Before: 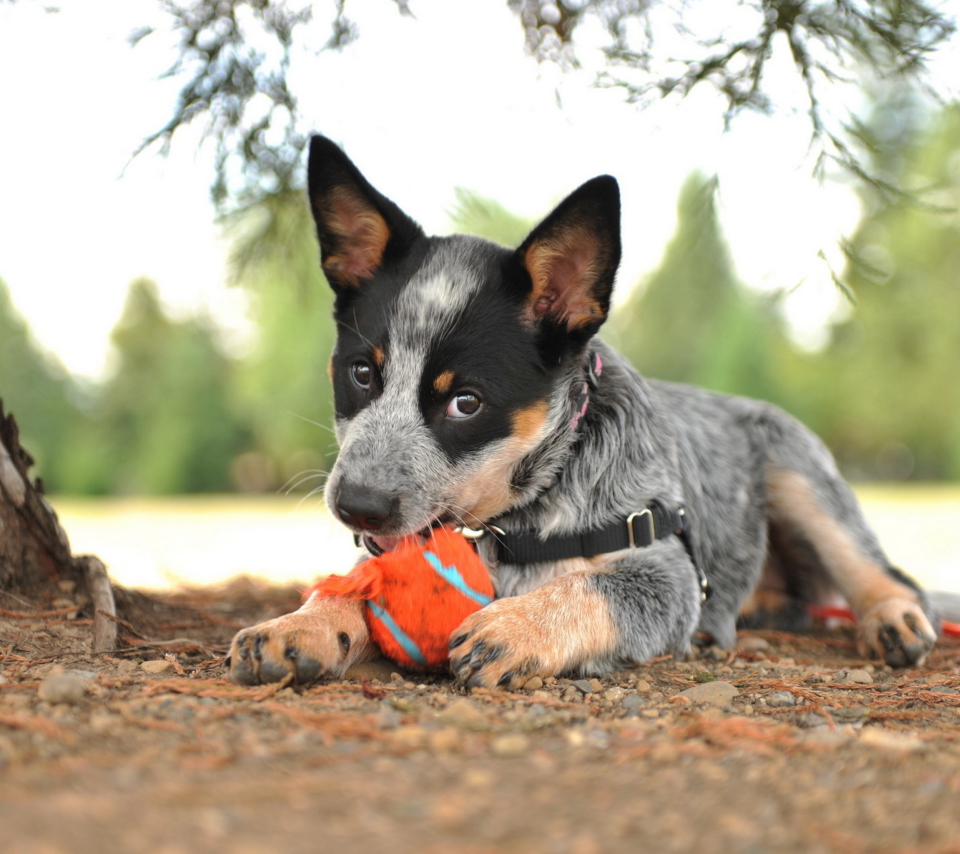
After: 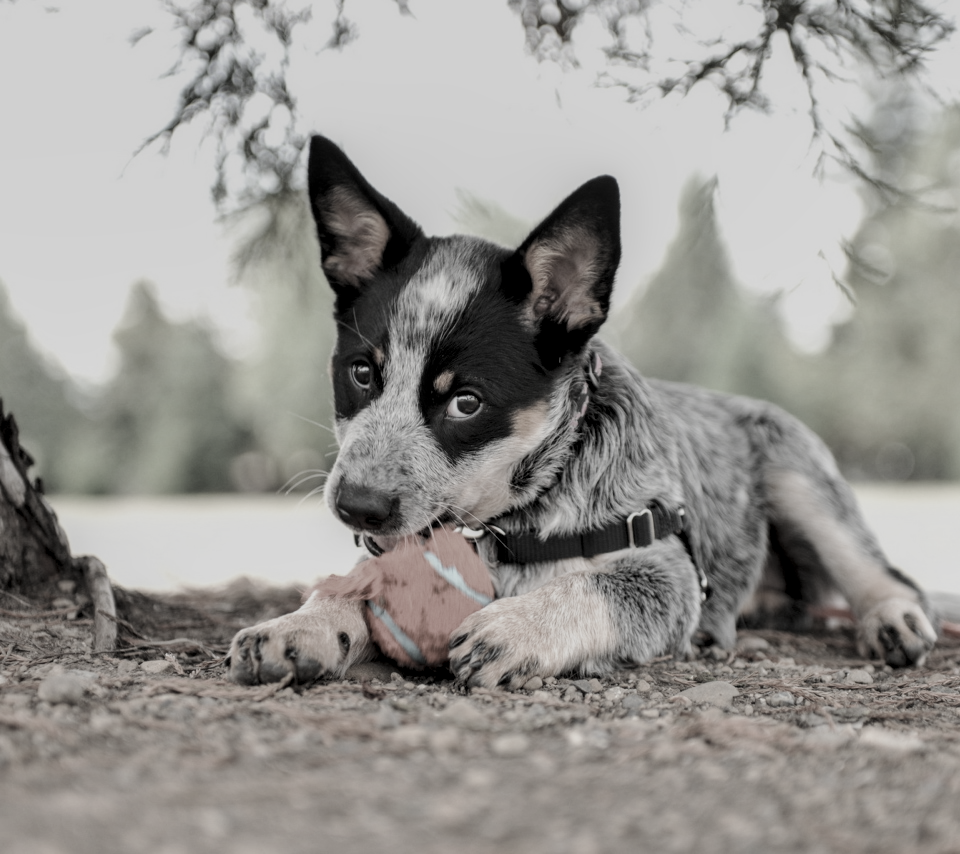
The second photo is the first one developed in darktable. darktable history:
filmic rgb: black relative exposure -7.65 EV, white relative exposure 4.56 EV, hardness 3.61, color science v5 (2021), contrast in shadows safe, contrast in highlights safe
color correction: highlights b* -0.018, saturation 0.19
local contrast: detail 139%
